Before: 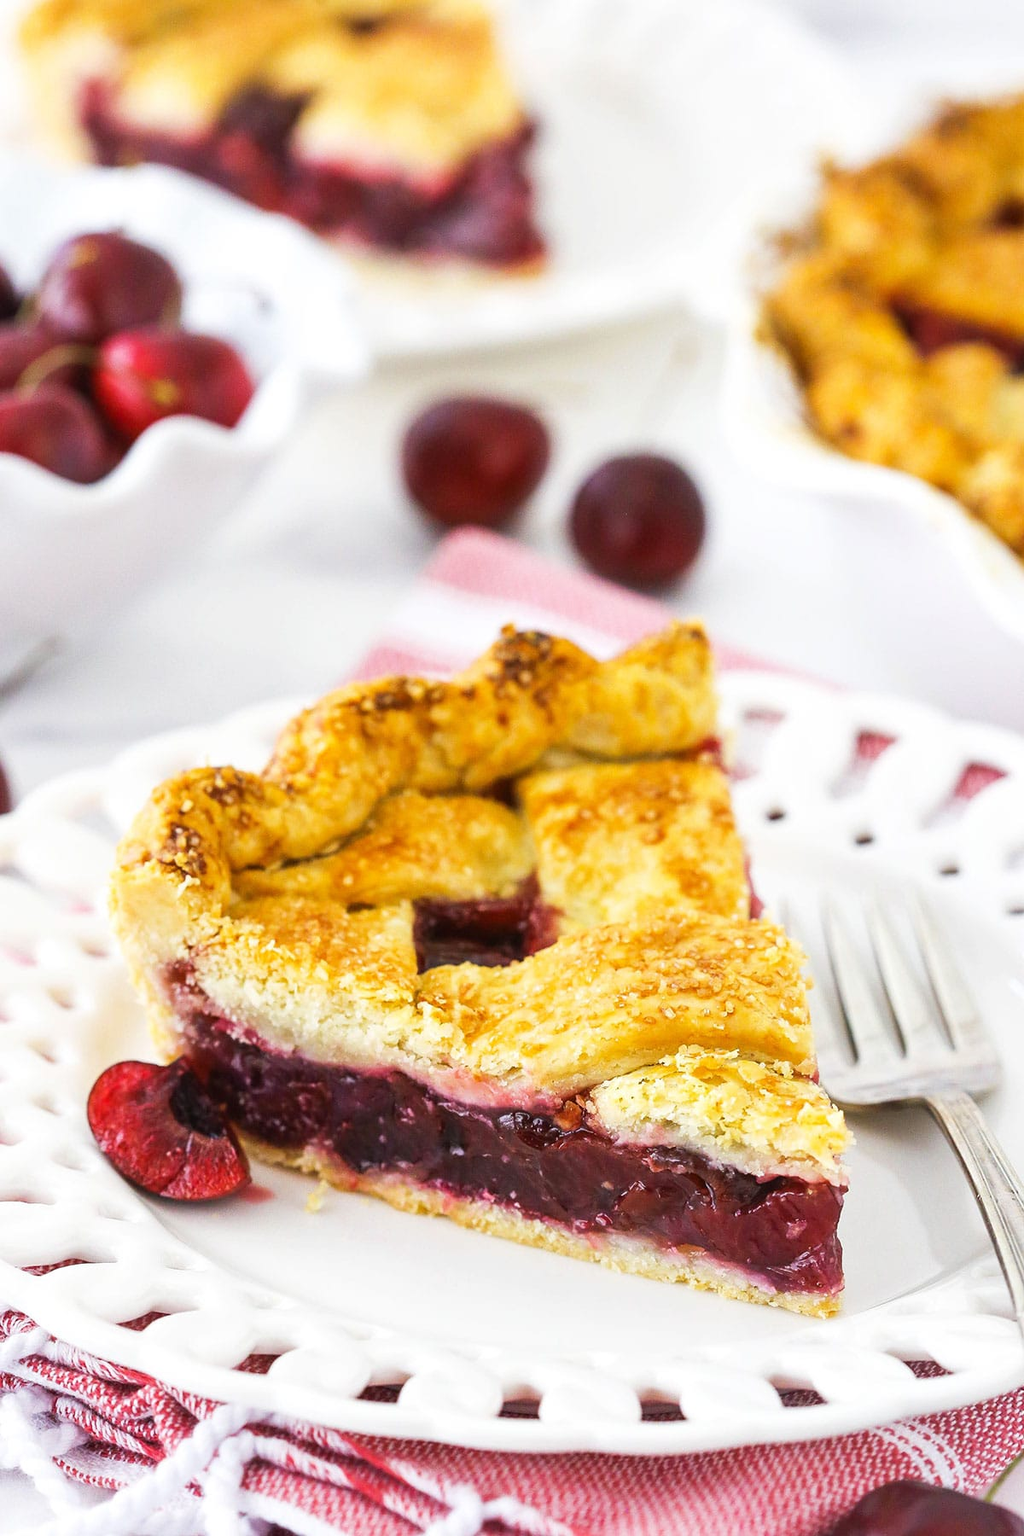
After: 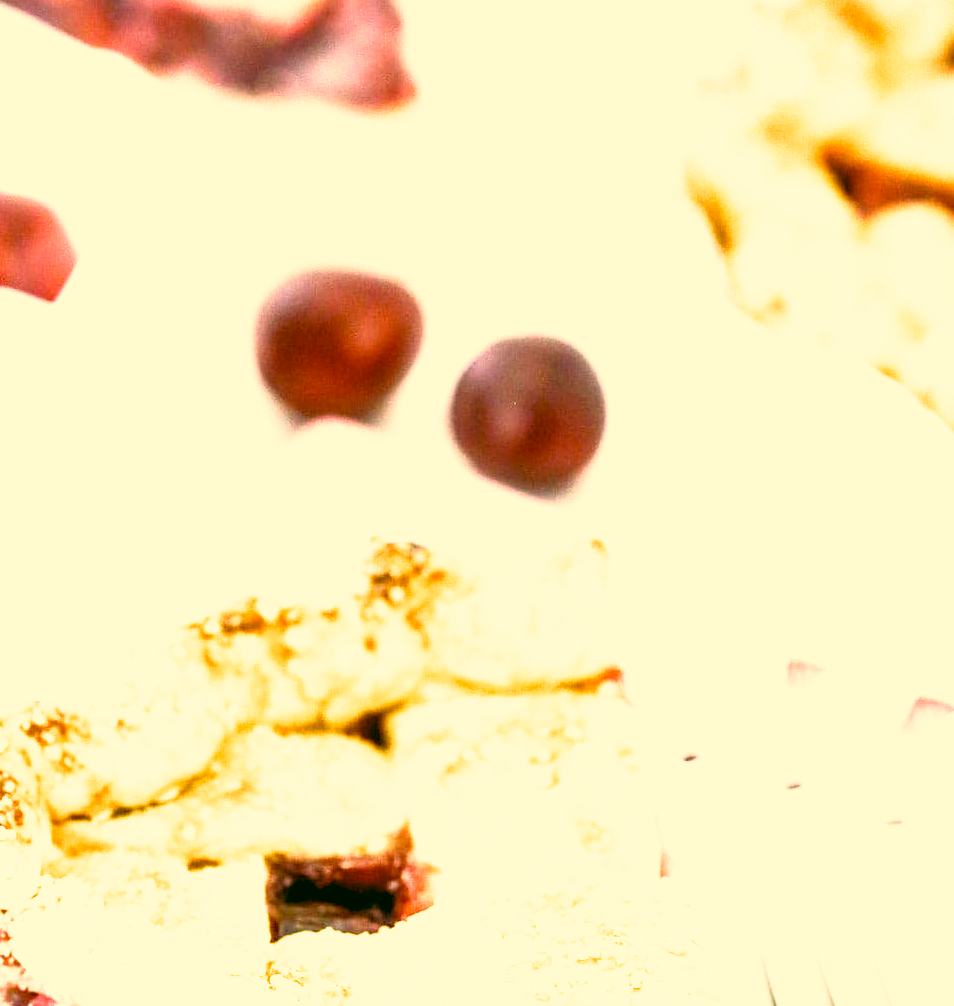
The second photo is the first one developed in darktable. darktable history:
filmic rgb: black relative exposure -3.96 EV, white relative exposure 3.17 EV, hardness 2.87, preserve chrominance no, color science v5 (2021)
shadows and highlights: shadows 0.428, highlights 40.31
exposure: black level correction 0, exposure 1.739 EV, compensate highlight preservation false
color correction: highlights a* 5.24, highlights b* 24.47, shadows a* -15.74, shadows b* 3.71
crop: left 18.315%, top 11.103%, right 2.143%, bottom 33.007%
